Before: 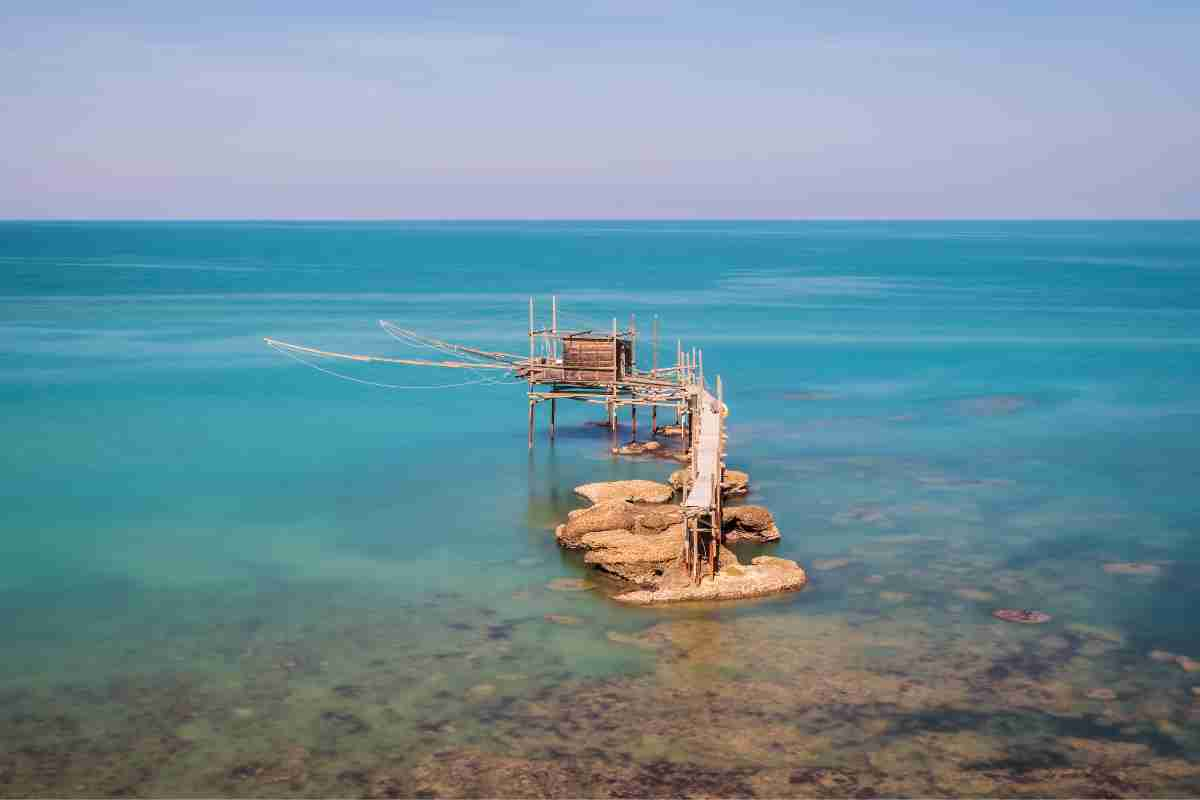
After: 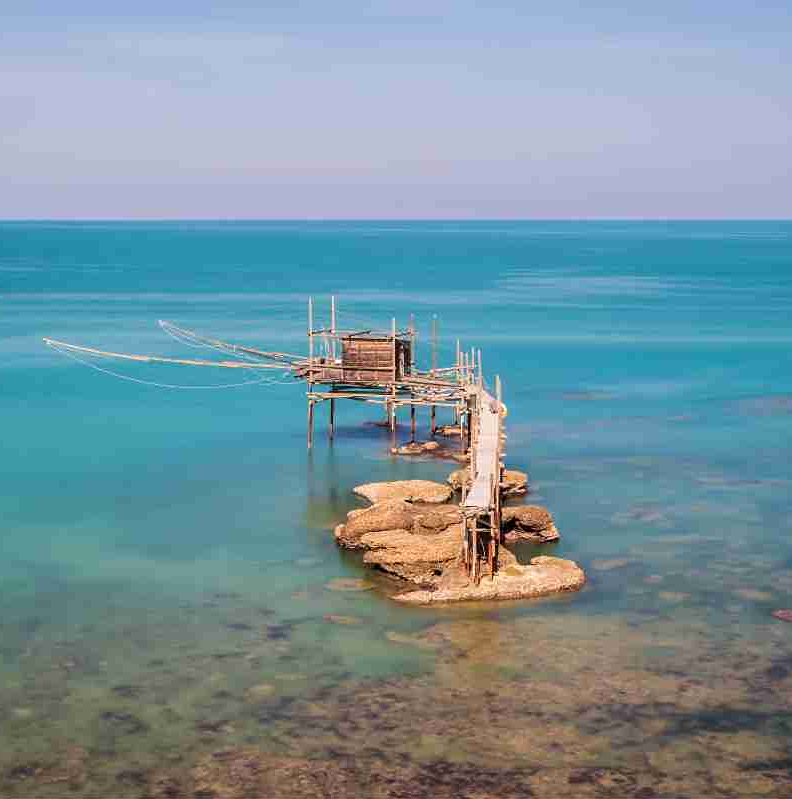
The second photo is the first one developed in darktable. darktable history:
crop and rotate: left 18.442%, right 15.508%
sharpen: amount 0.2
